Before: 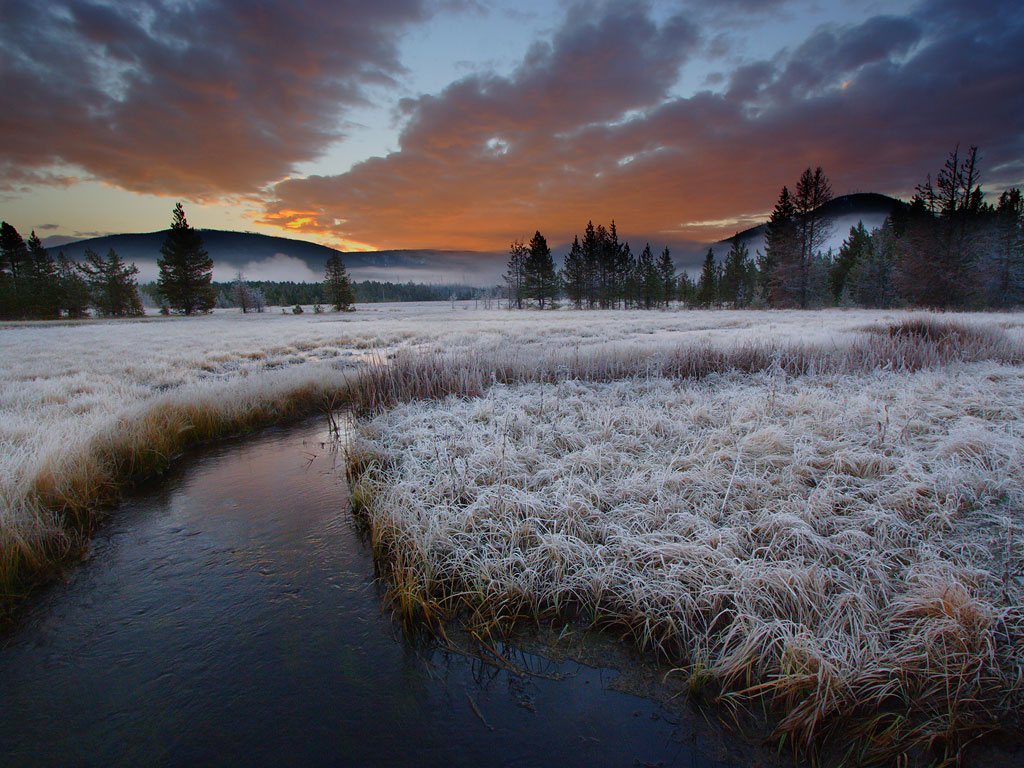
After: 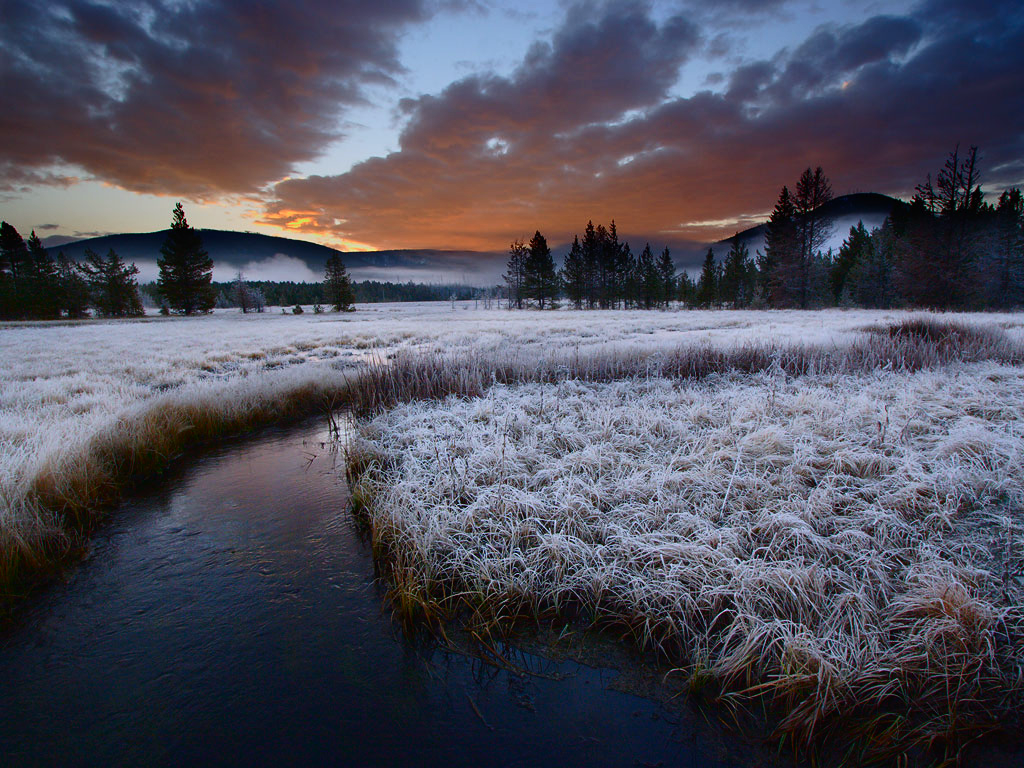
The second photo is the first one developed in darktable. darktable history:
color calibration: illuminant as shot in camera, x 0.358, y 0.373, temperature 4628.91 K
tone curve: curves: ch0 [(0, 0) (0.003, 0.009) (0.011, 0.013) (0.025, 0.019) (0.044, 0.029) (0.069, 0.04) (0.1, 0.053) (0.136, 0.08) (0.177, 0.114) (0.224, 0.151) (0.277, 0.207) (0.335, 0.267) (0.399, 0.35) (0.468, 0.442) (0.543, 0.545) (0.623, 0.656) (0.709, 0.752) (0.801, 0.843) (0.898, 0.932) (1, 1)], color space Lab, independent channels, preserve colors none
